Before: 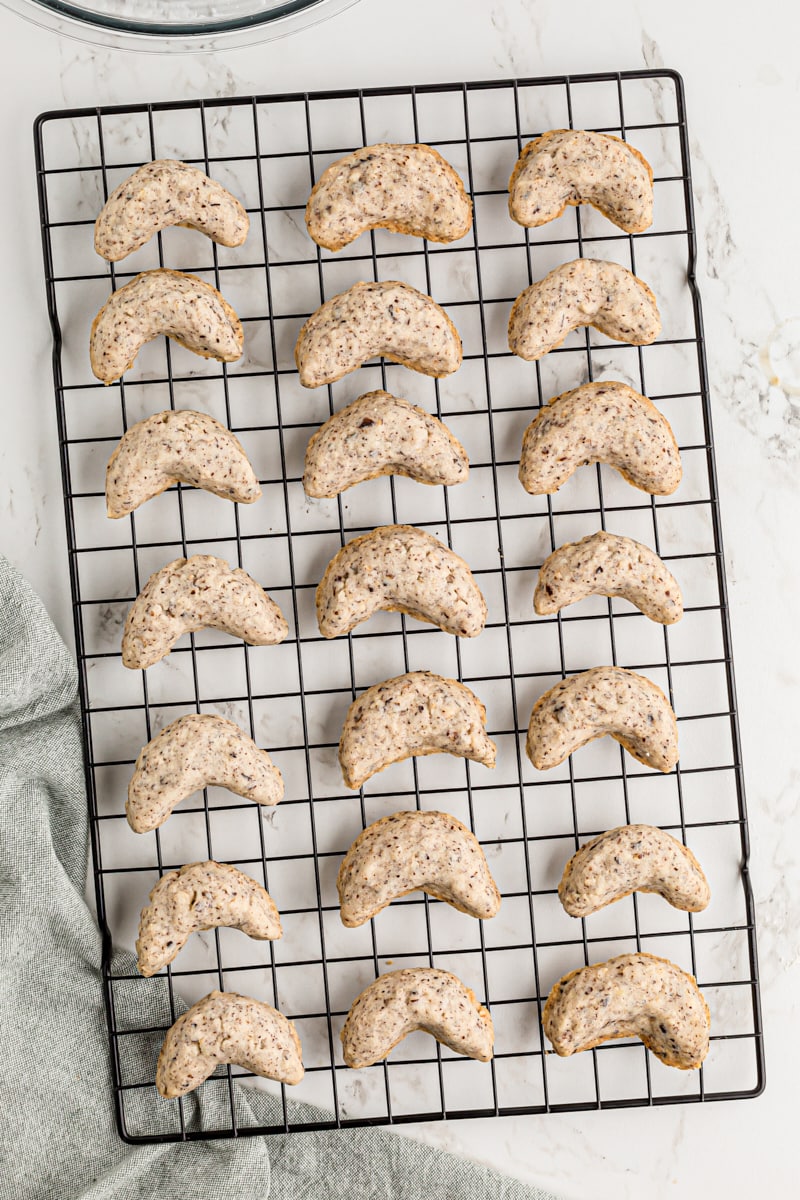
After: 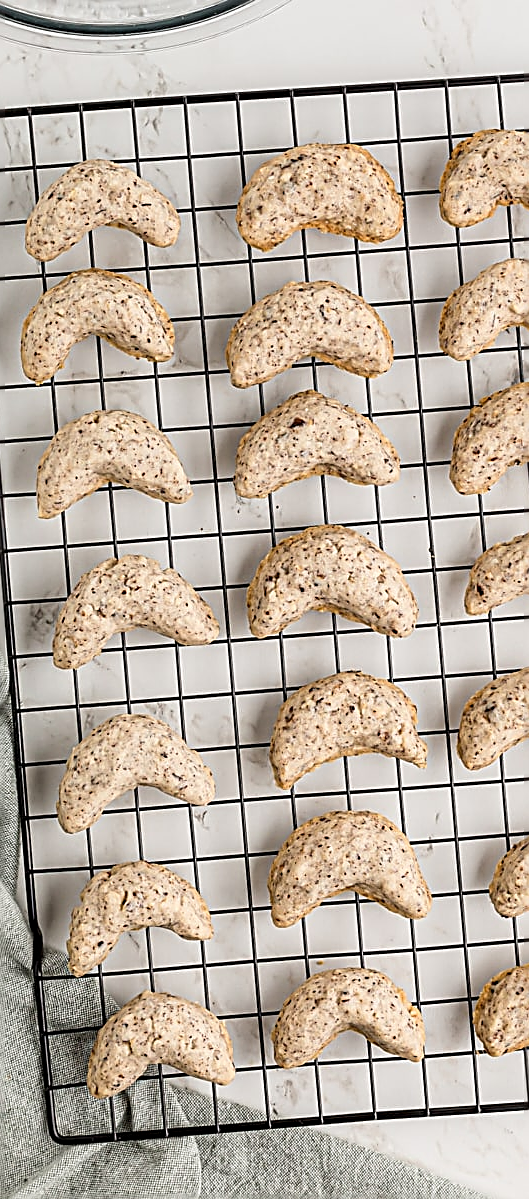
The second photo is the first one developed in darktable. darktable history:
crop and rotate: left 8.722%, right 25.151%
sharpen: amount 0.999
